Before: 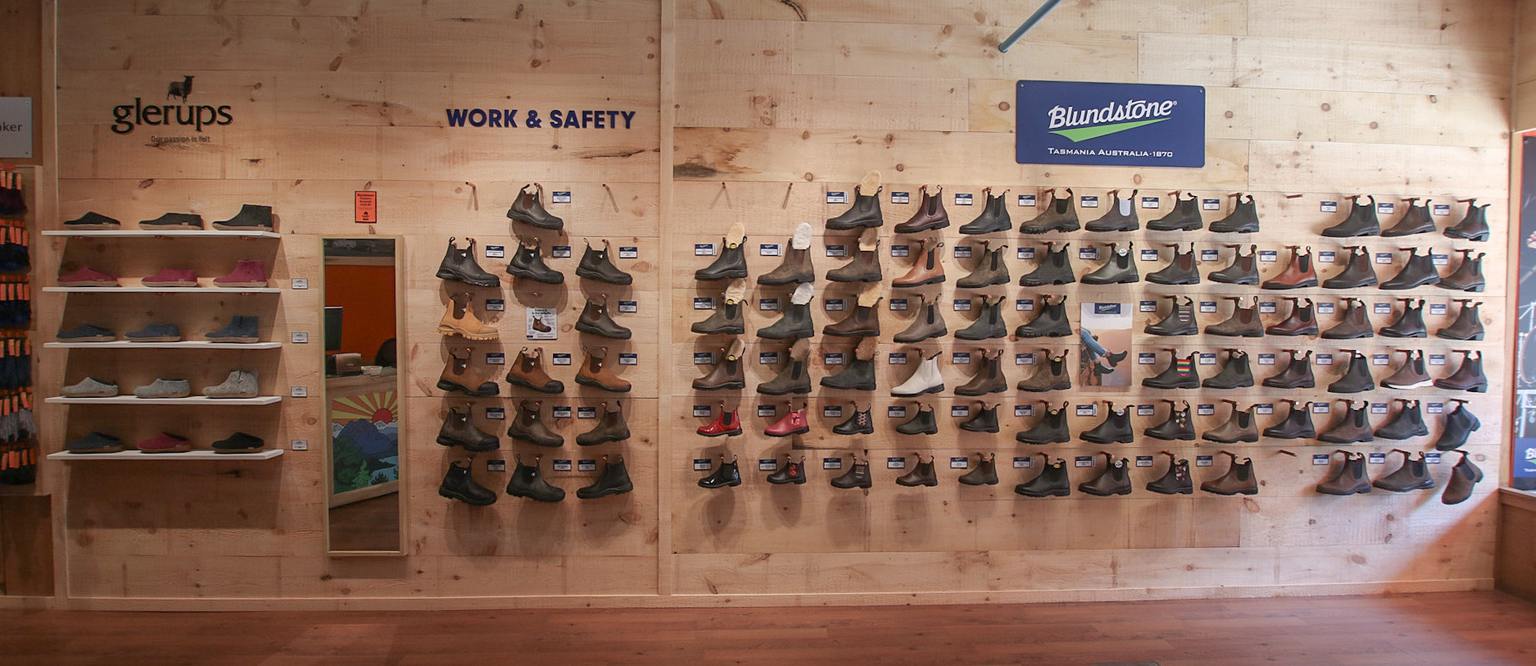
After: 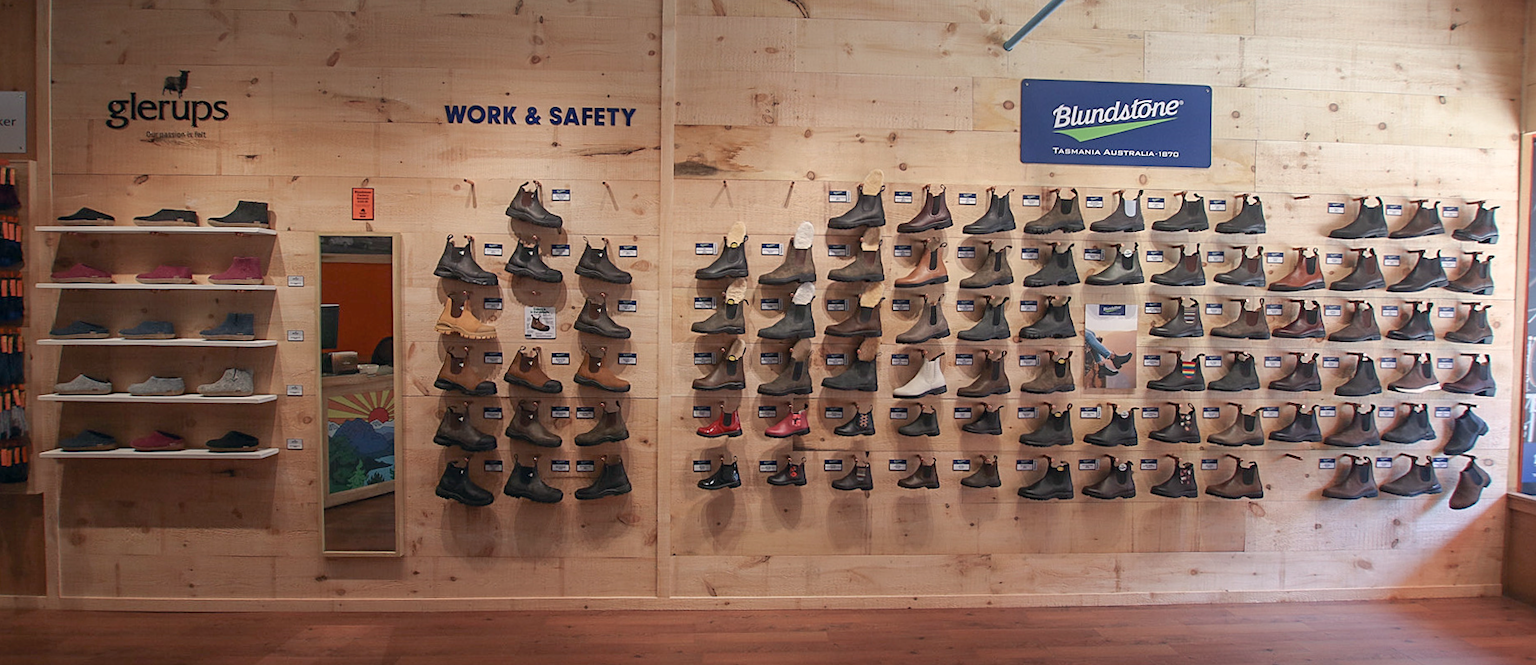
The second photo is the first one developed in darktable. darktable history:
color correction: highlights a* 0.477, highlights b* 2.69, shadows a* -1.36, shadows b* -4.74
crop and rotate: angle -0.262°
sharpen: amount 0.21
